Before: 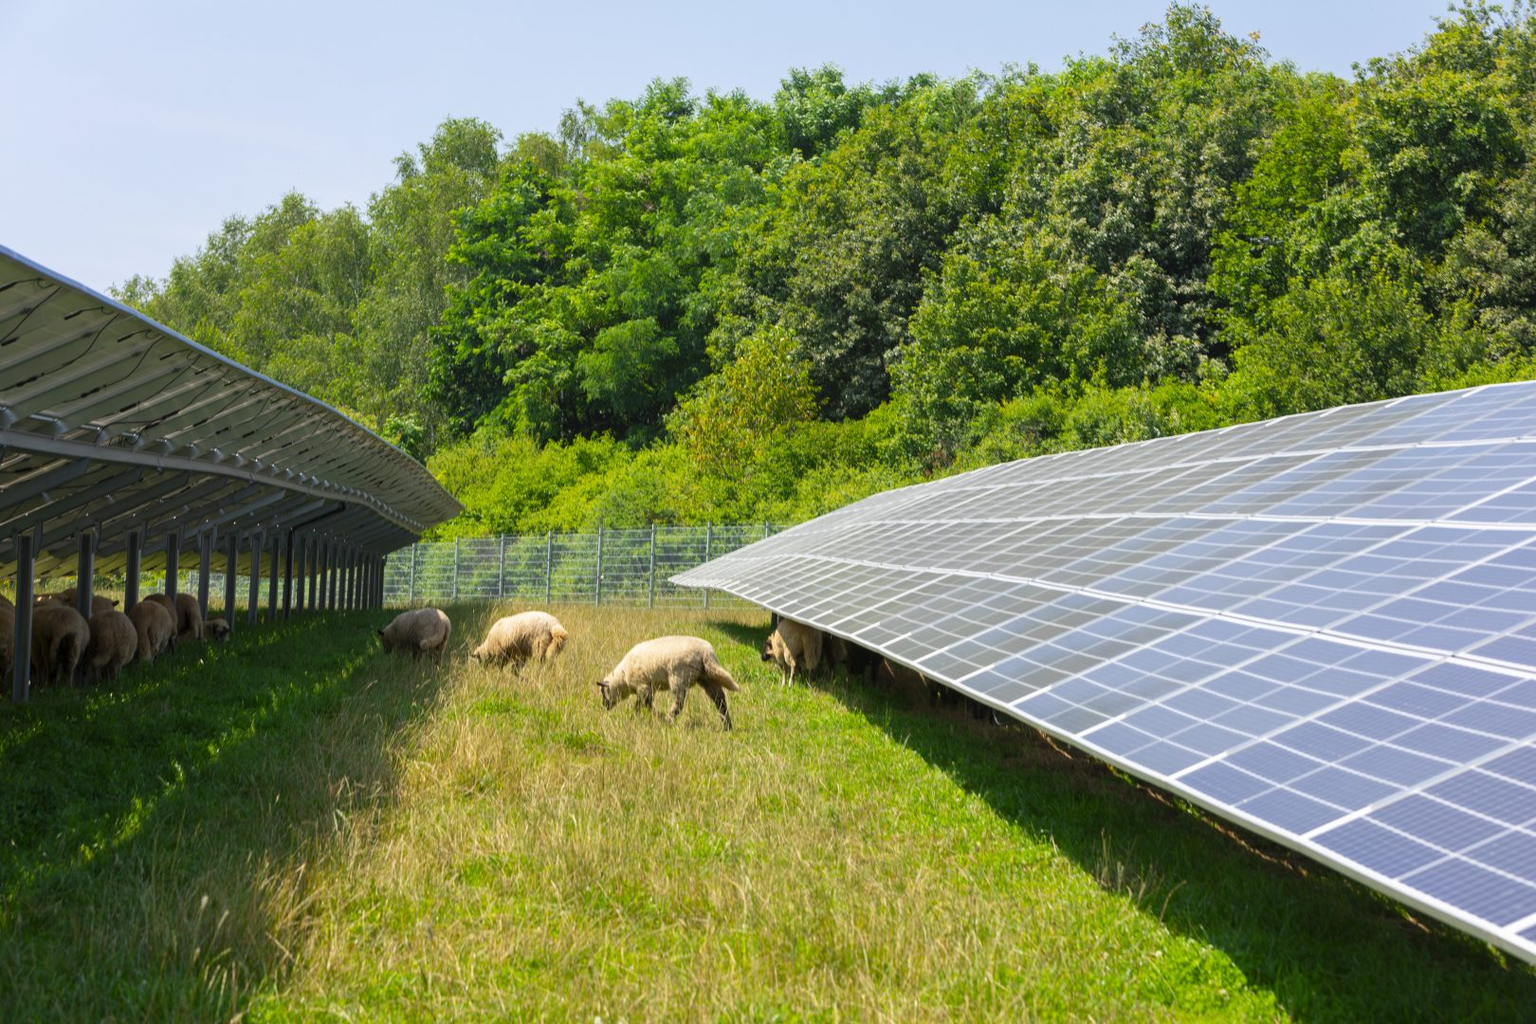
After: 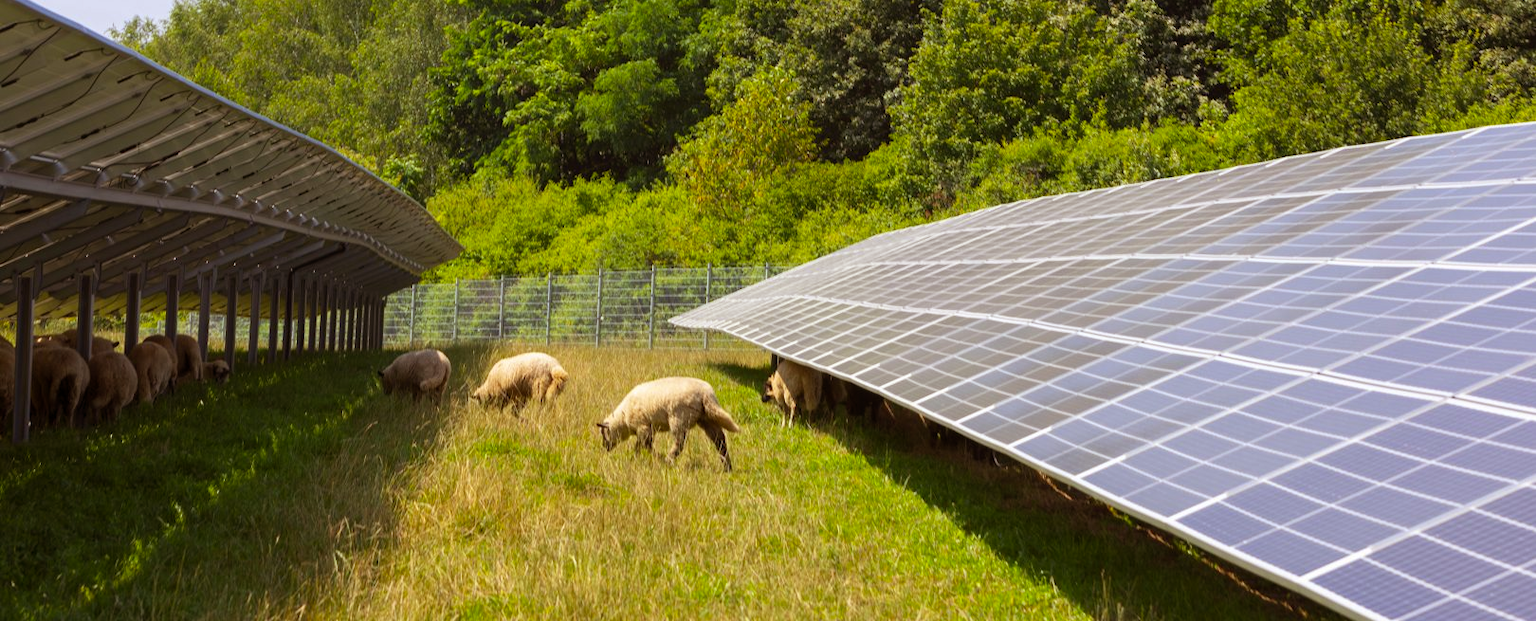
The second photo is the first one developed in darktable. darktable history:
crop and rotate: top 25.357%, bottom 13.942%
rgb levels: mode RGB, independent channels, levels [[0, 0.5, 1], [0, 0.521, 1], [0, 0.536, 1]]
